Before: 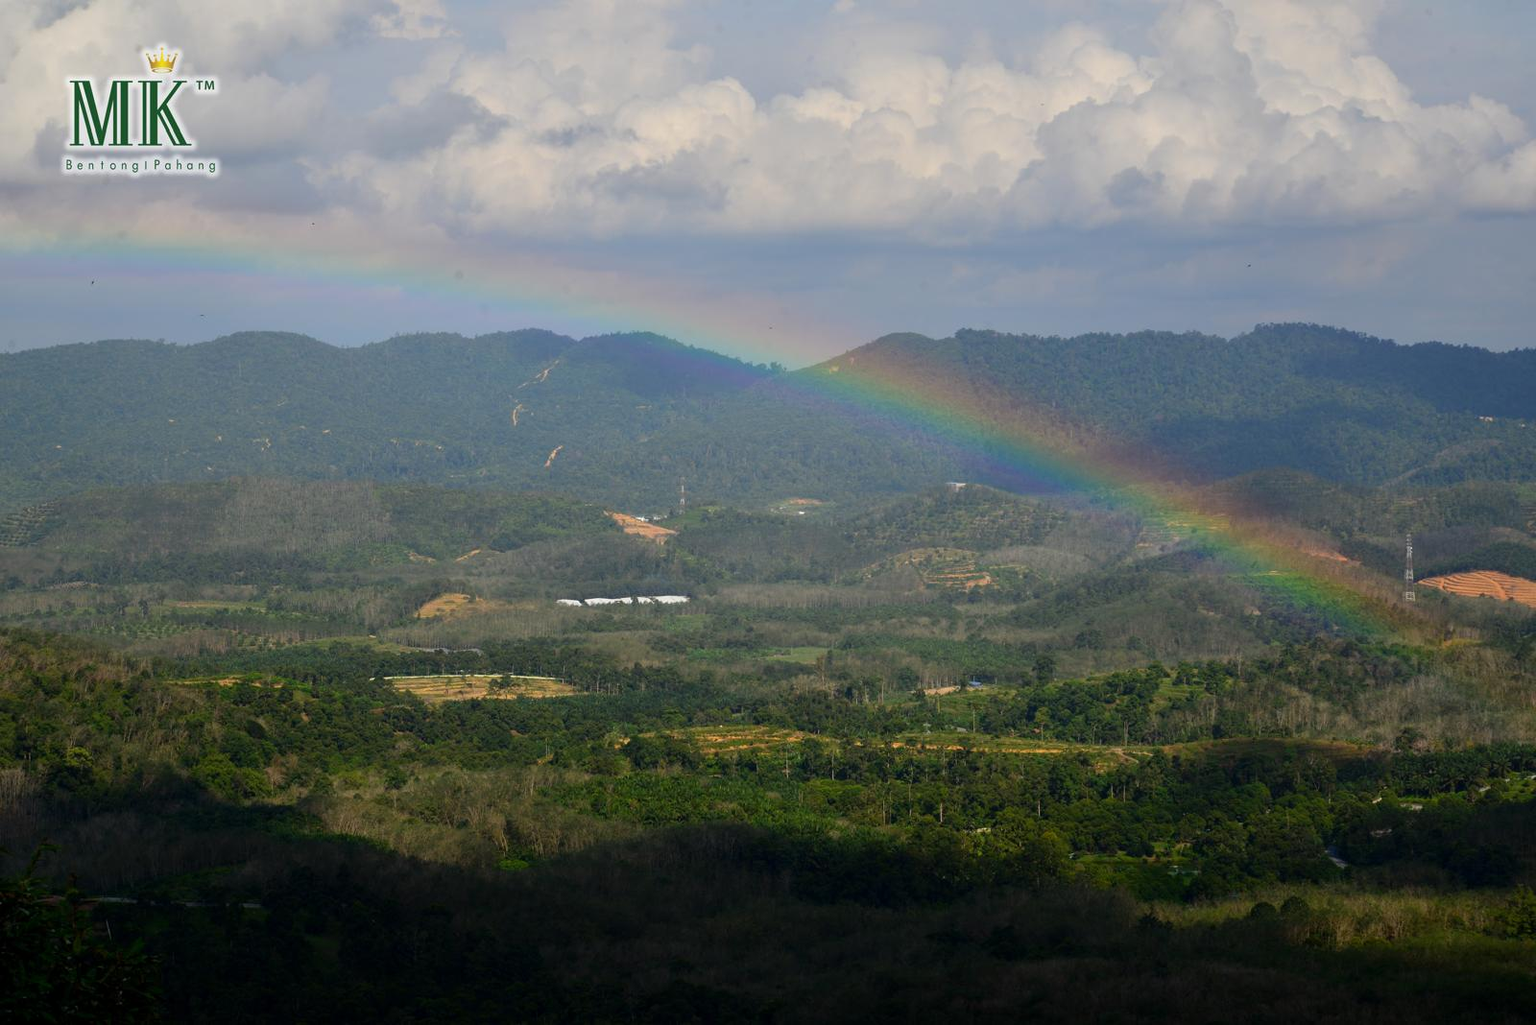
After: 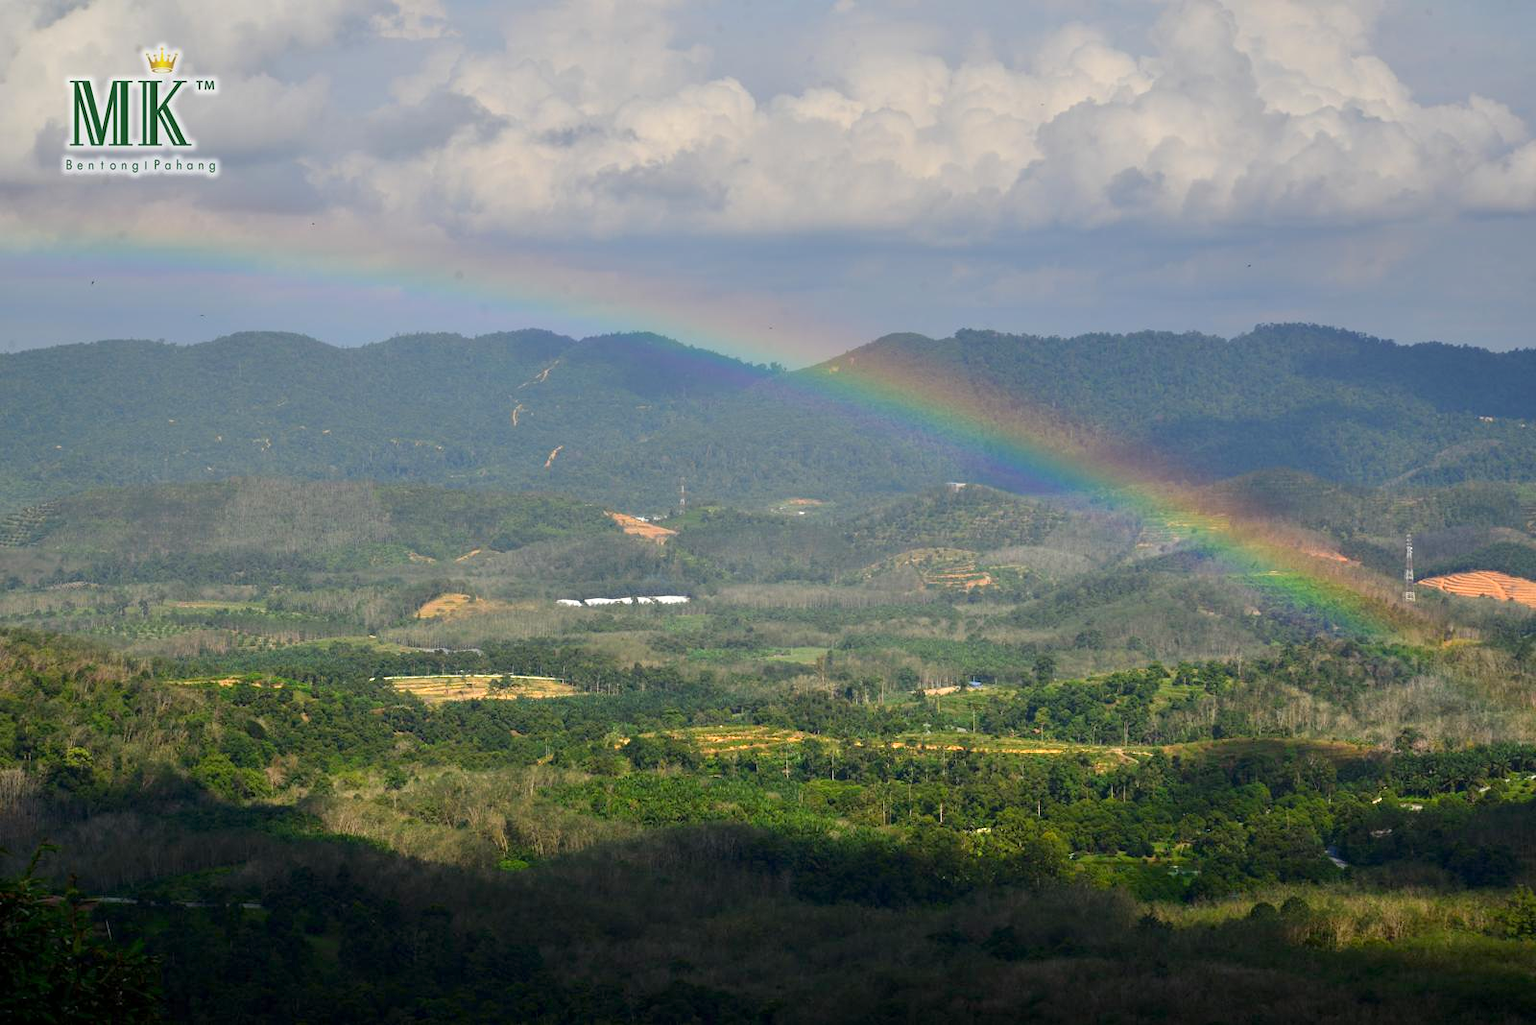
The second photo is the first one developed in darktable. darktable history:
tone equalizer: -7 EV 0.149 EV, -6 EV 0.585 EV, -5 EV 1.14 EV, -4 EV 1.3 EV, -3 EV 1.16 EV, -2 EV 0.6 EV, -1 EV 0.148 EV, smoothing diameter 24.85%, edges refinement/feathering 7.01, preserve details guided filter
